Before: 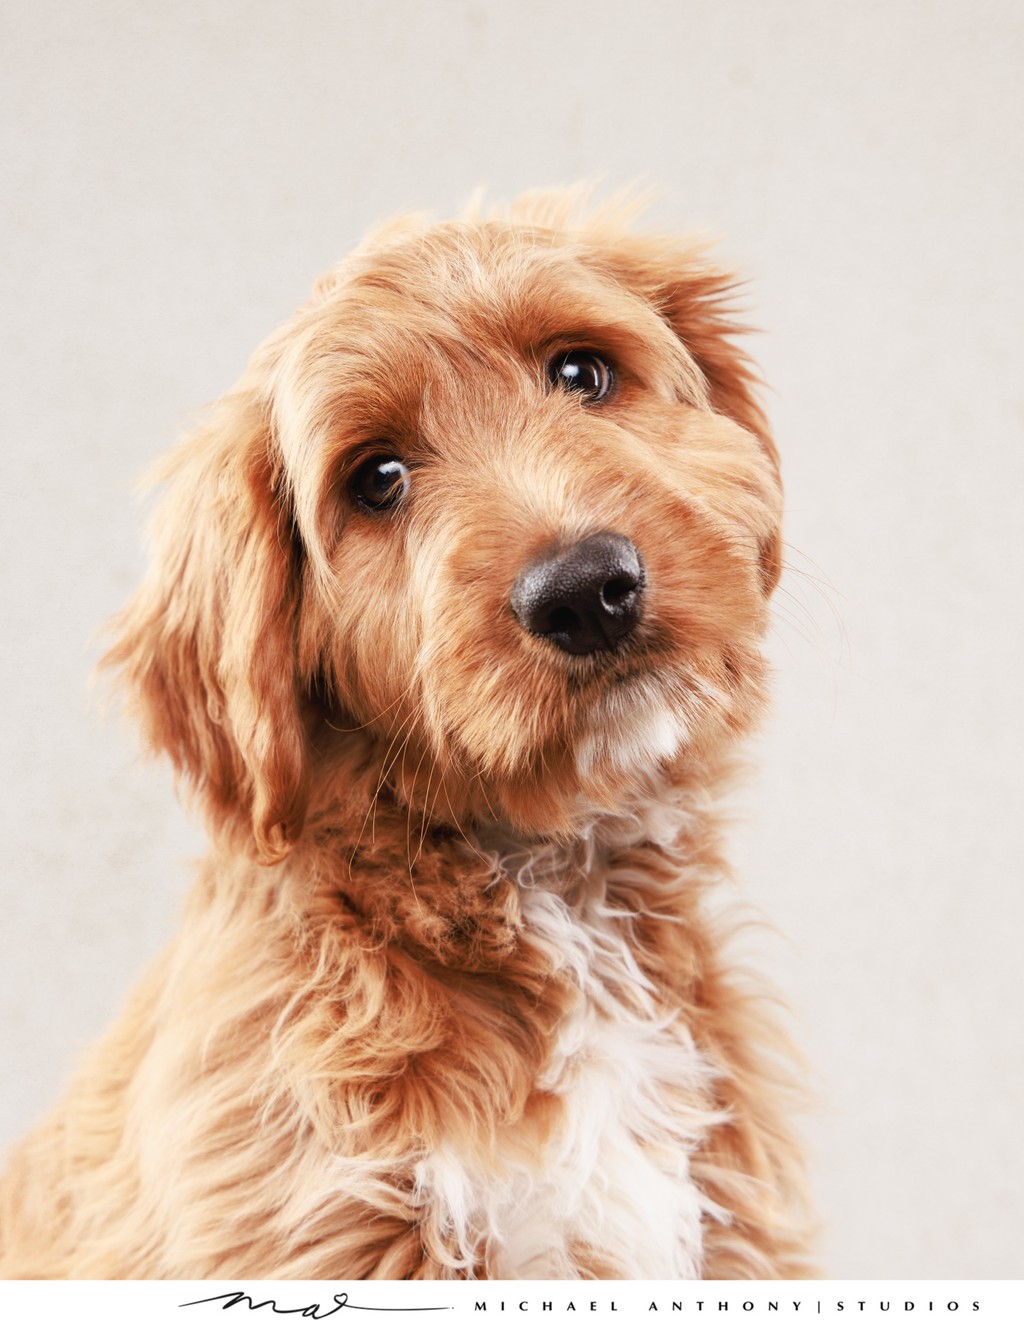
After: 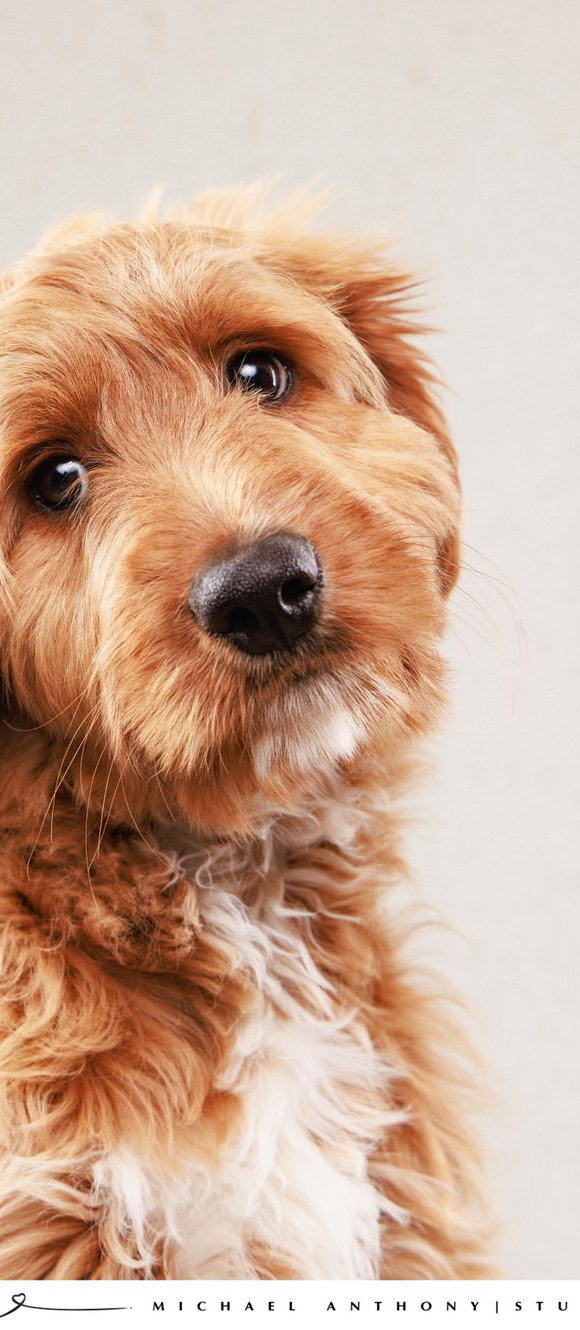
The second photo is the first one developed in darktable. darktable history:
crop: left 31.45%, top 0.008%, right 11.834%
haze removal: compatibility mode true, adaptive false
